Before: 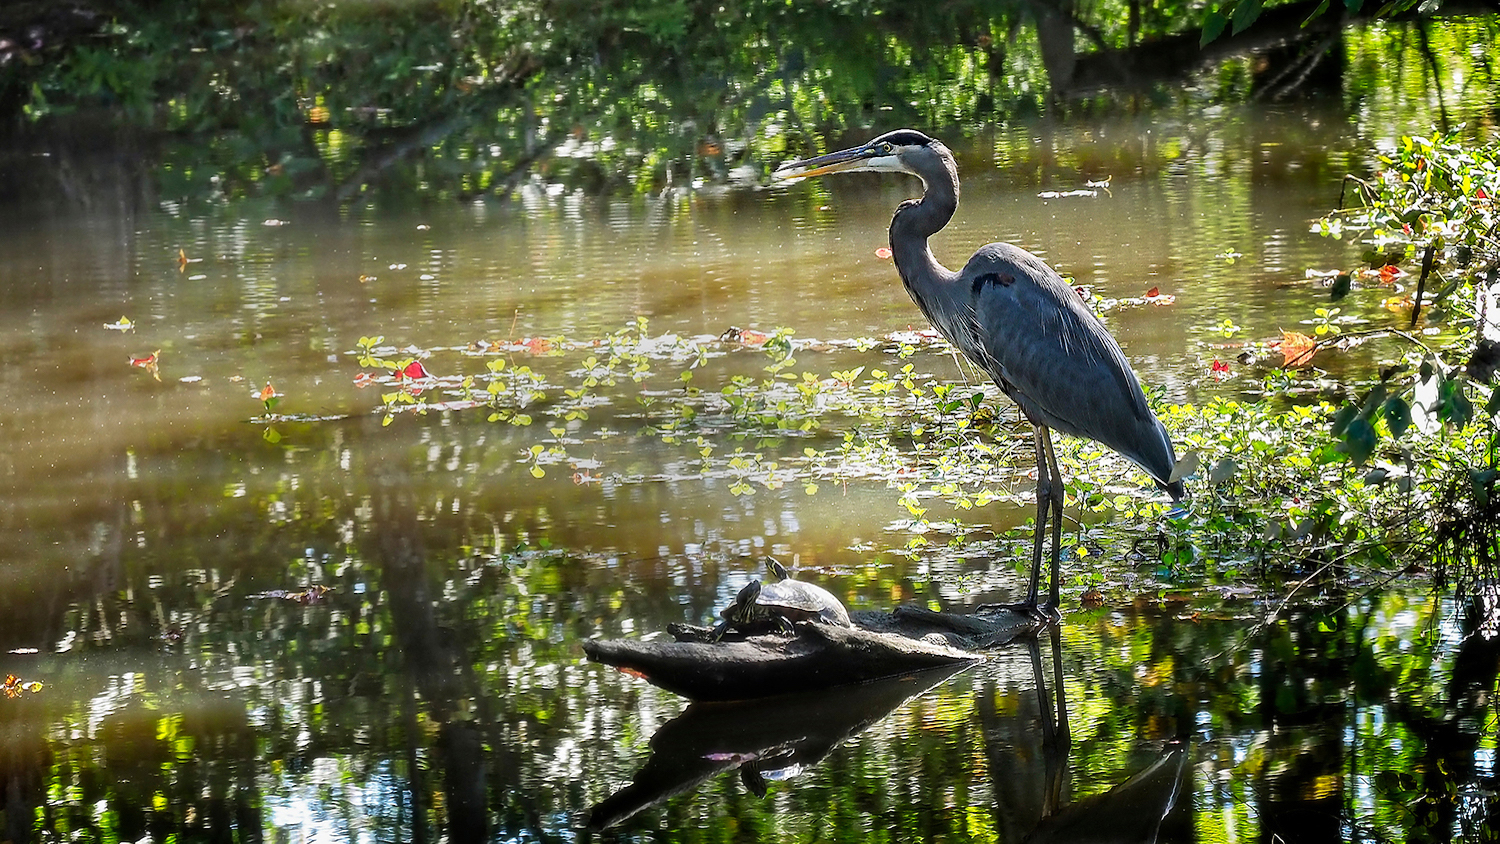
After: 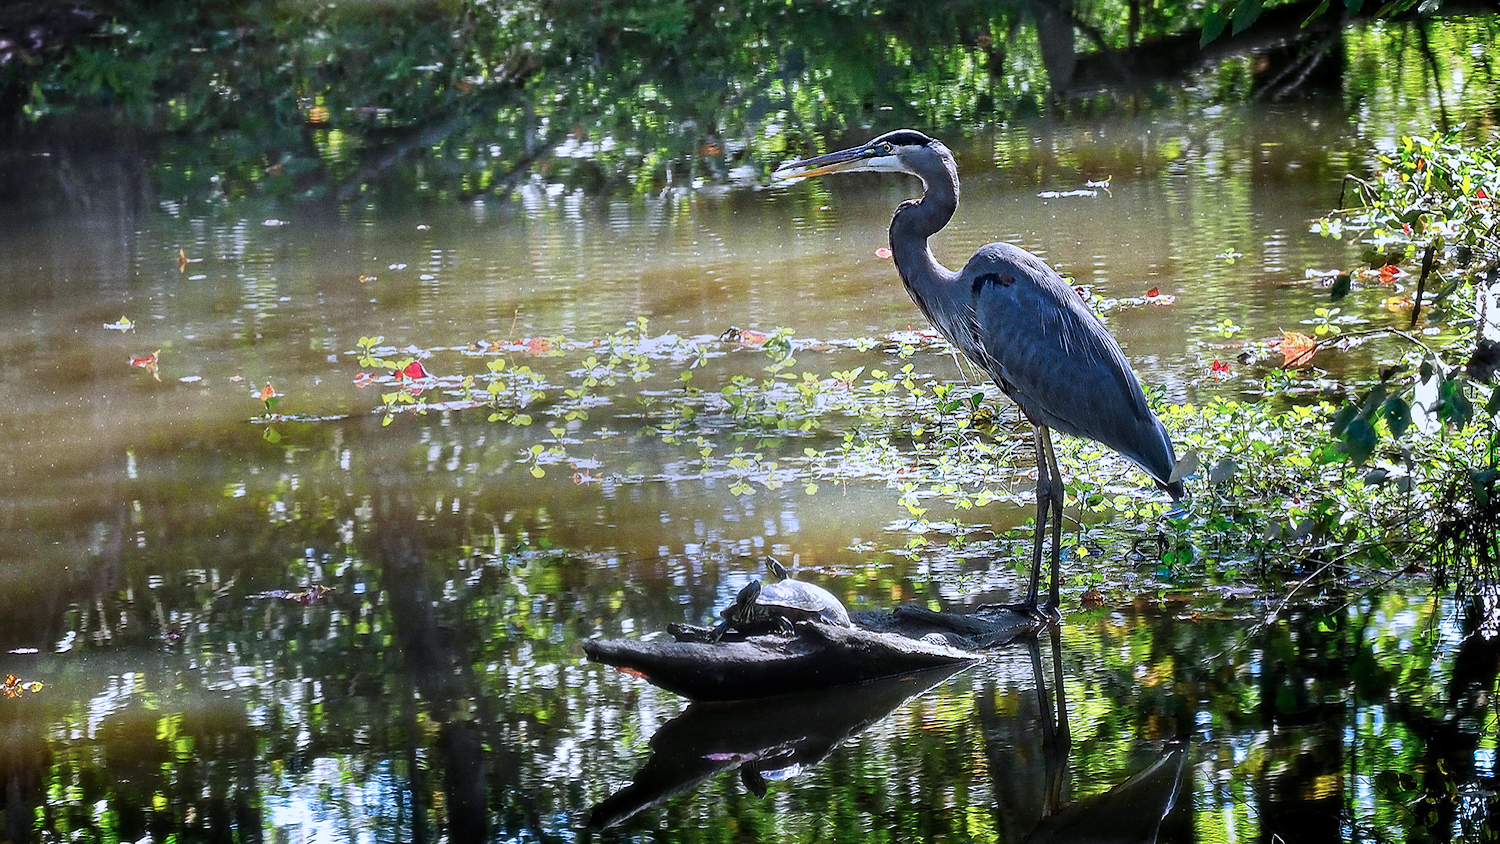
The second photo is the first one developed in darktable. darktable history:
color calibration: illuminant as shot in camera, x 0.377, y 0.392, temperature 4169.3 K, saturation algorithm version 1 (2020)
grain: coarseness 0.09 ISO
